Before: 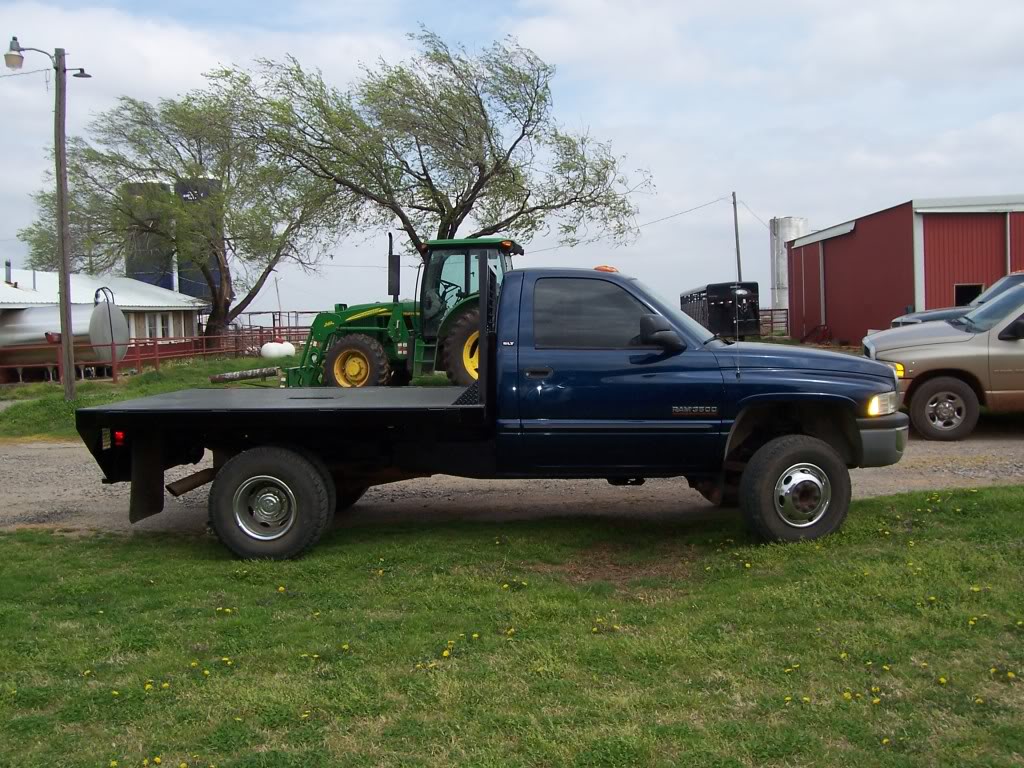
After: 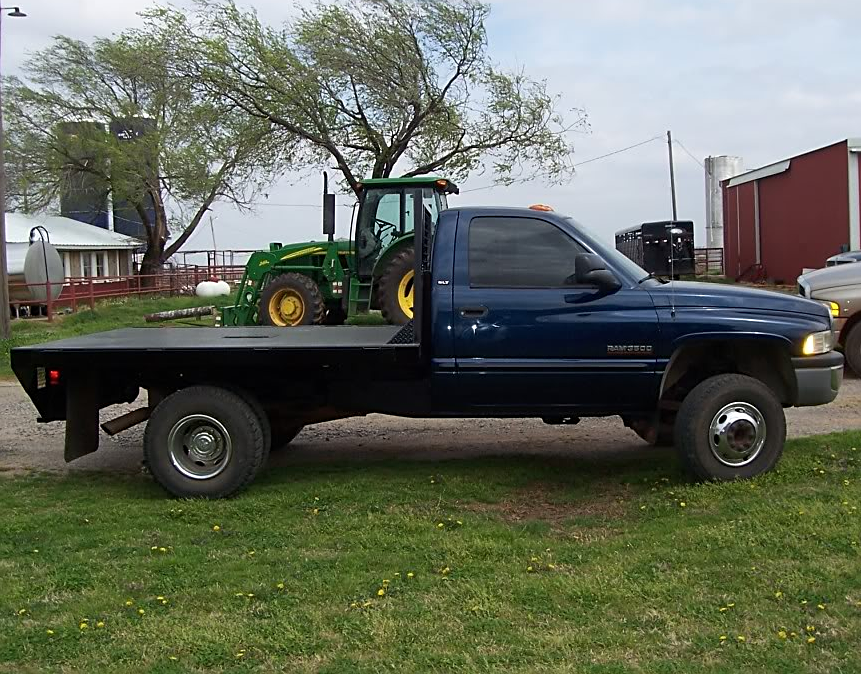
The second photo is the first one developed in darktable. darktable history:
sharpen: on, module defaults
crop: left 6.357%, top 8.02%, right 9.535%, bottom 4.101%
